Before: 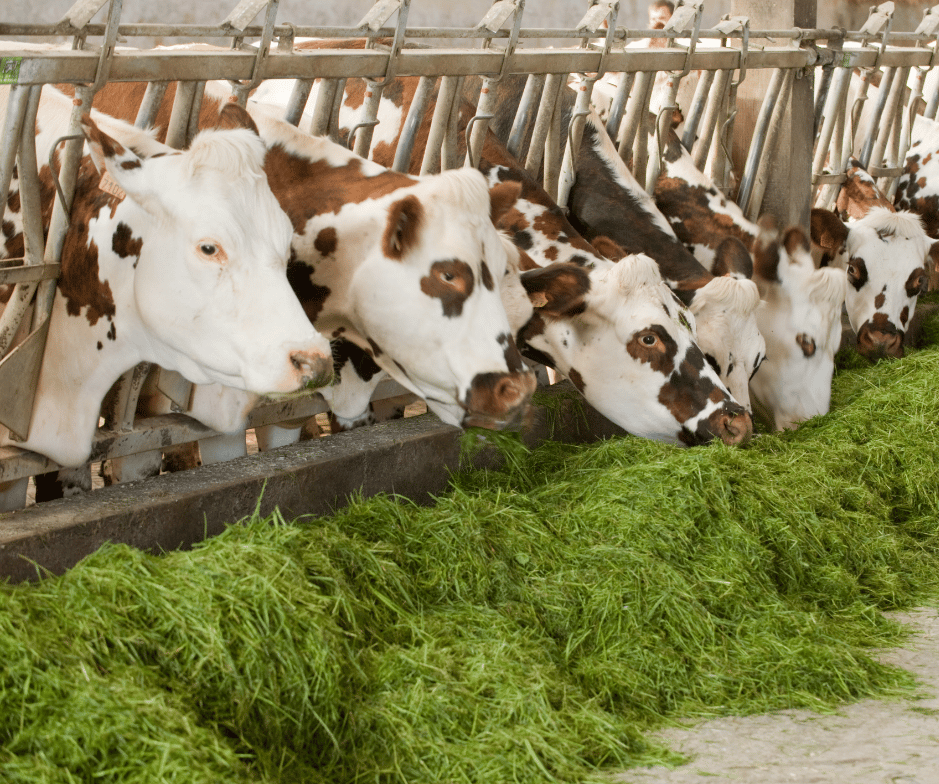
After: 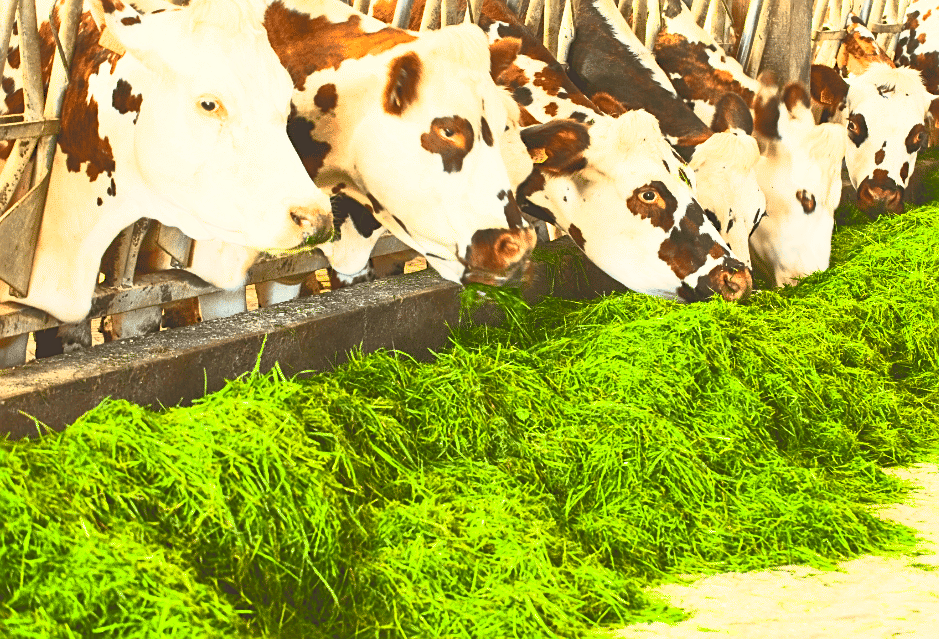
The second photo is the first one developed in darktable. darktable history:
exposure: black level correction -0.007, exposure 0.067 EV, compensate highlight preservation false
contrast brightness saturation: contrast 0.988, brightness 0.986, saturation 0.996
crop and rotate: top 18.385%
sharpen: amount 0.54
shadows and highlights: on, module defaults
